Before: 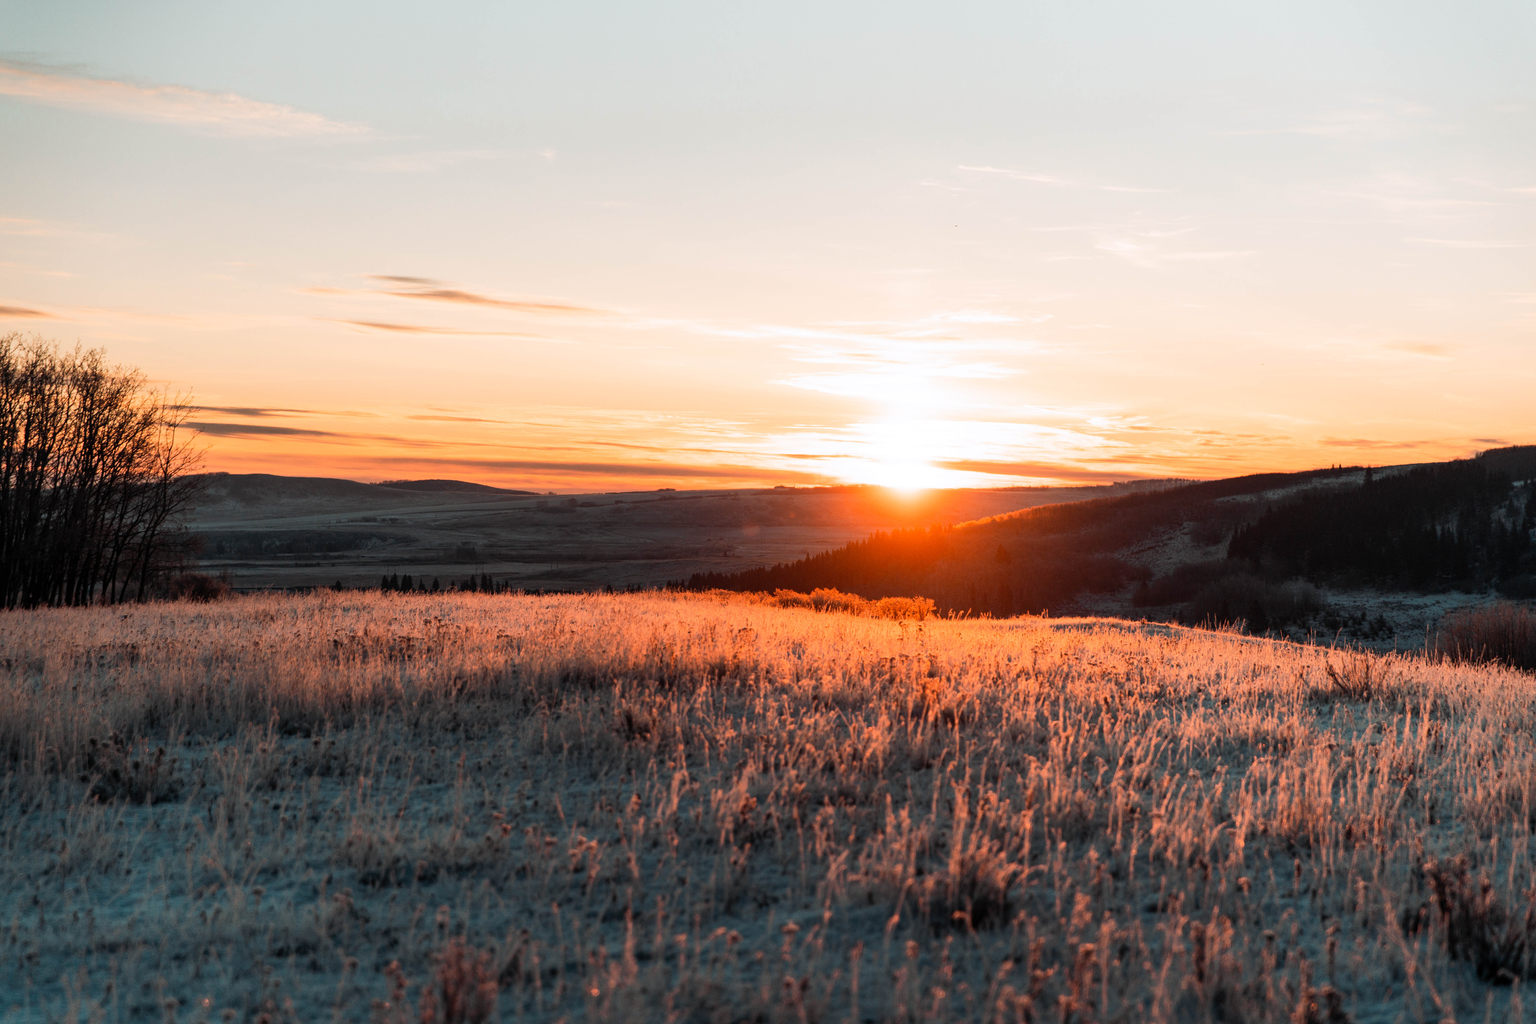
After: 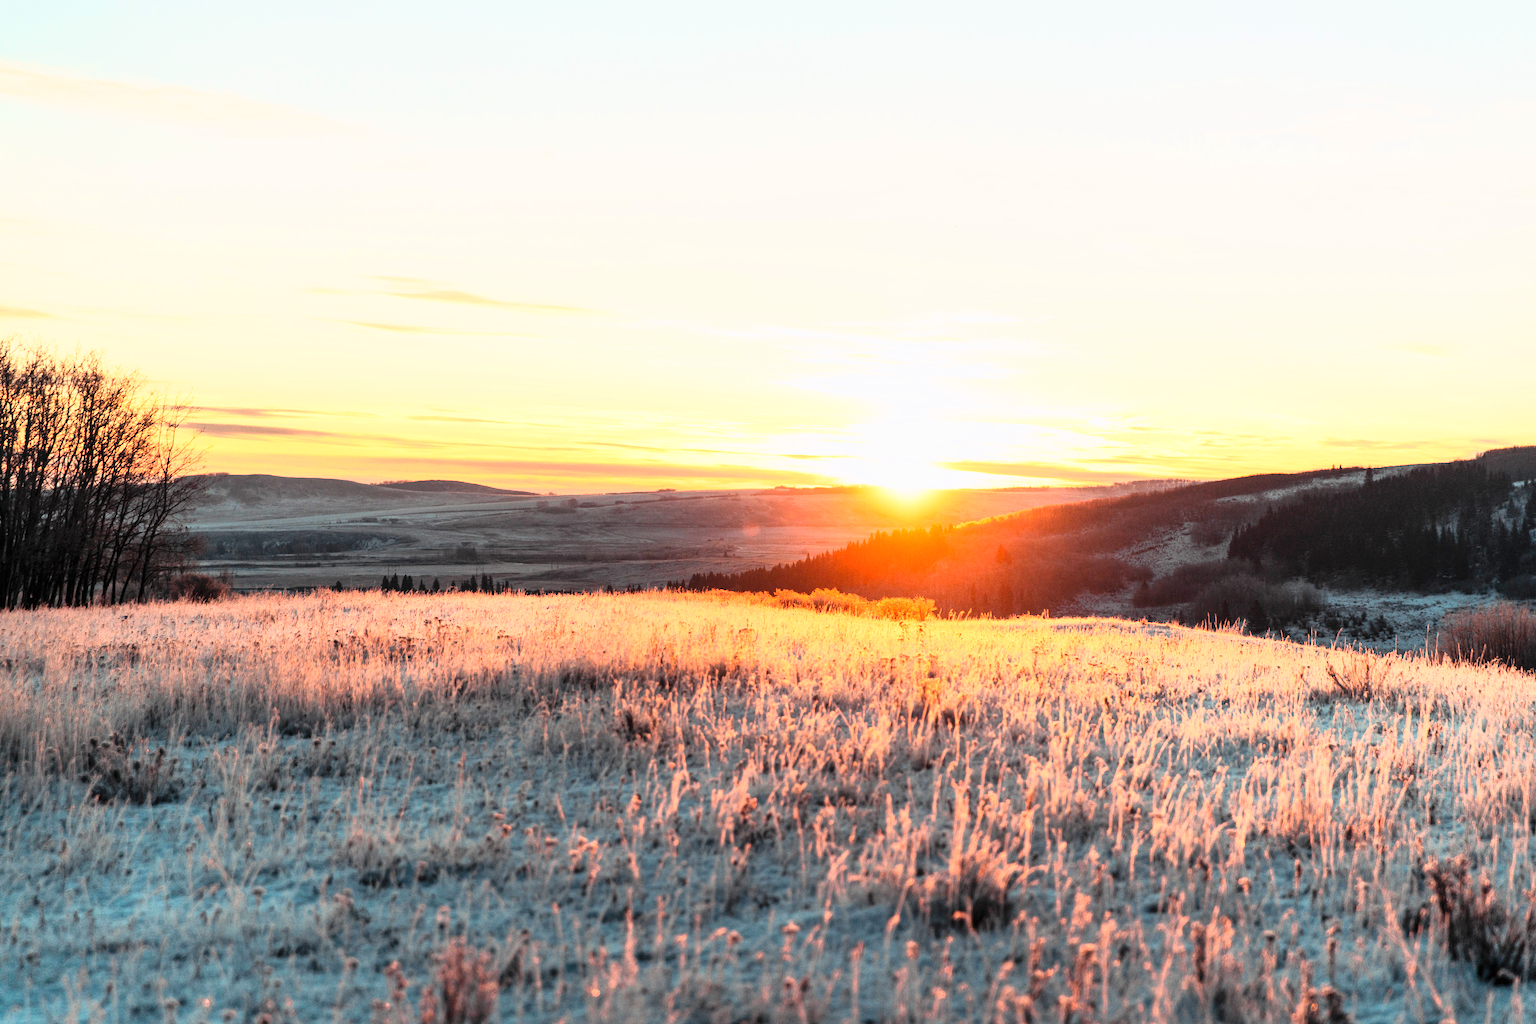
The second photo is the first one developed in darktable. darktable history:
exposure: exposure 1 EV, compensate highlight preservation false
tone curve: curves: ch0 [(0, 0) (0.55, 0.716) (0.841, 0.969)]
